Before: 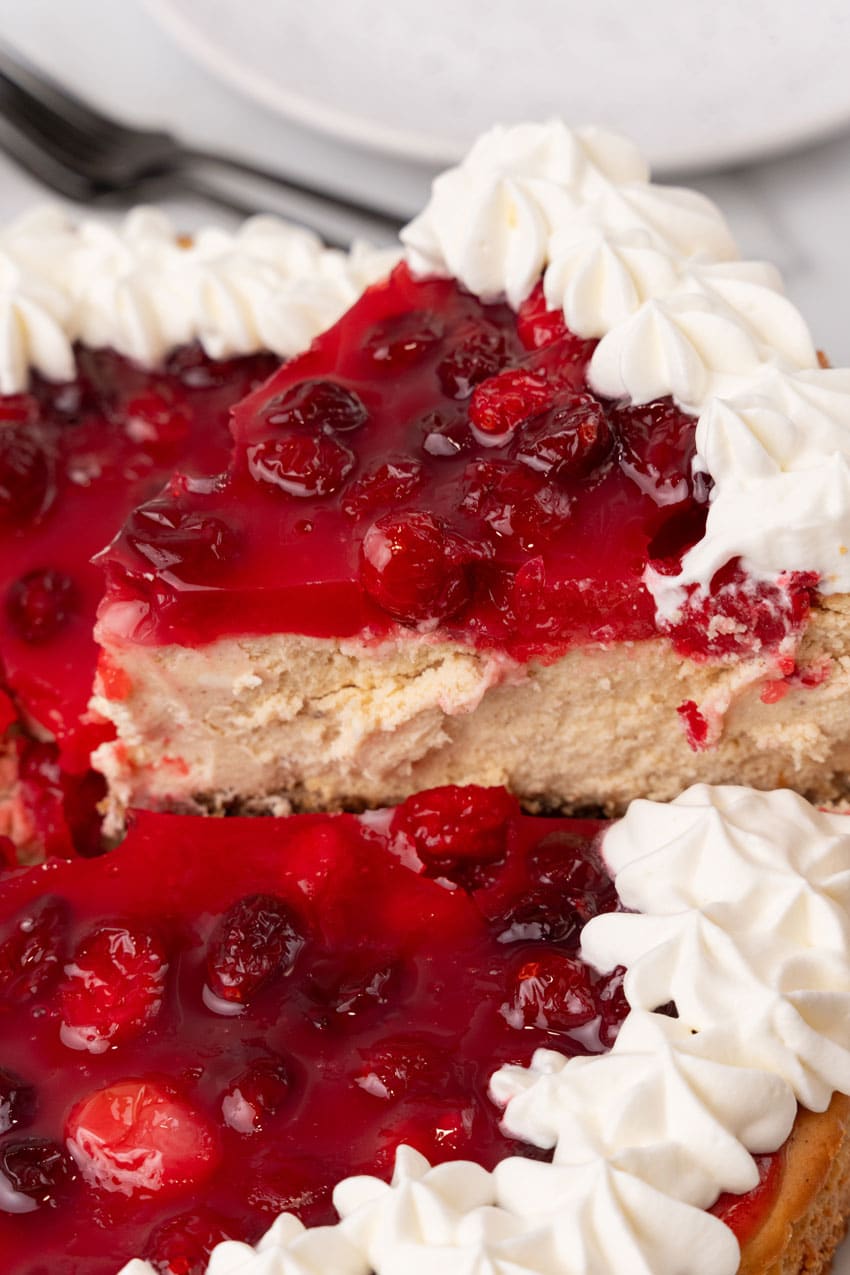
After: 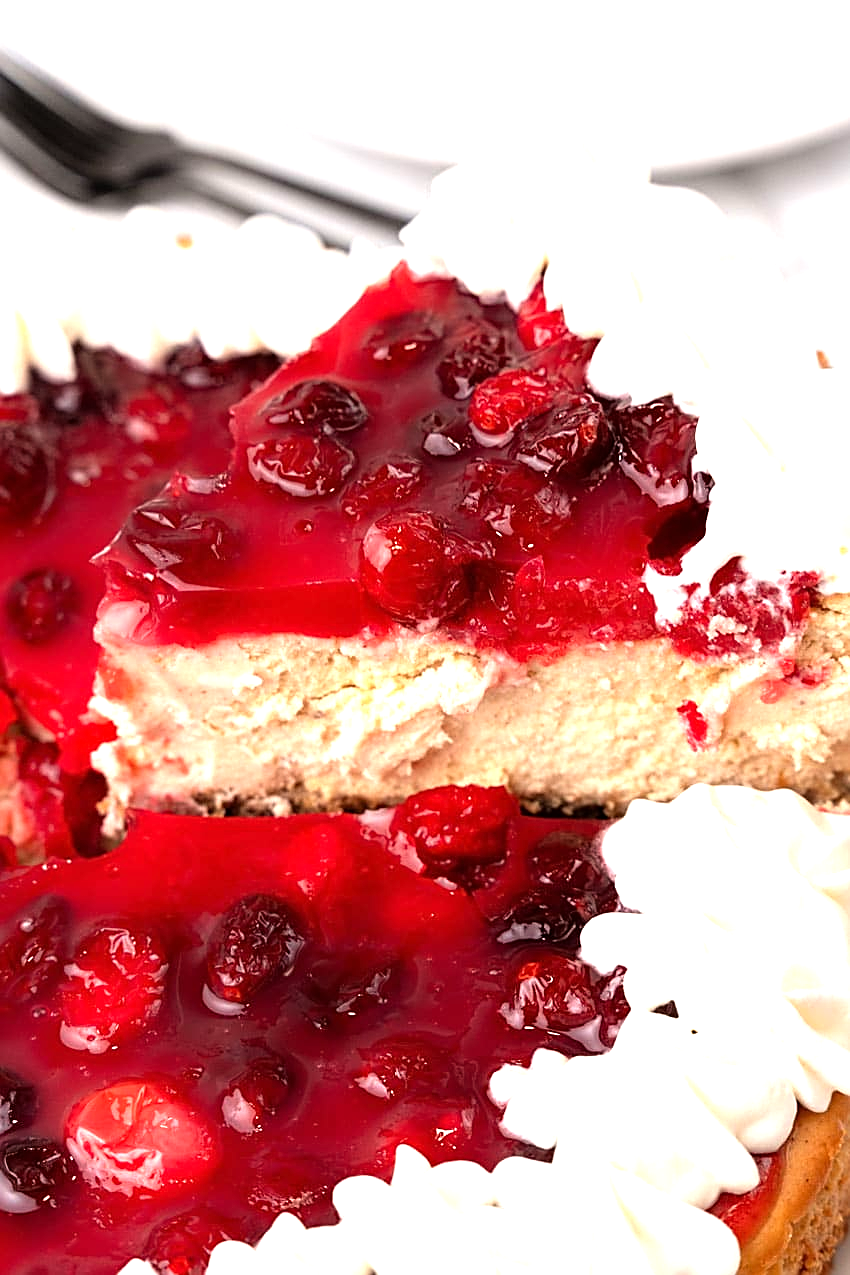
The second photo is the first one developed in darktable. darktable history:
sharpen: on, module defaults
tone equalizer: -8 EV -1.09 EV, -7 EV -0.975 EV, -6 EV -0.877 EV, -5 EV -0.567 EV, -3 EV 0.566 EV, -2 EV 0.885 EV, -1 EV 1.01 EV, +0 EV 1.08 EV
